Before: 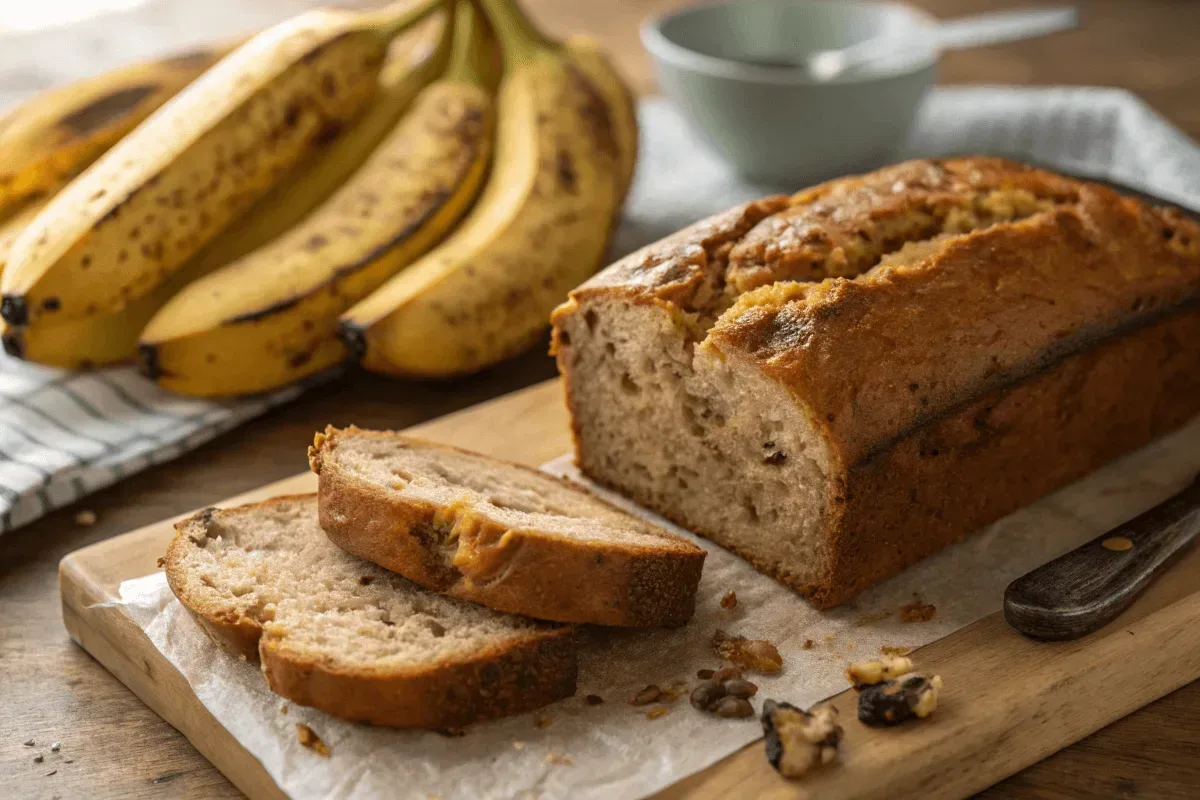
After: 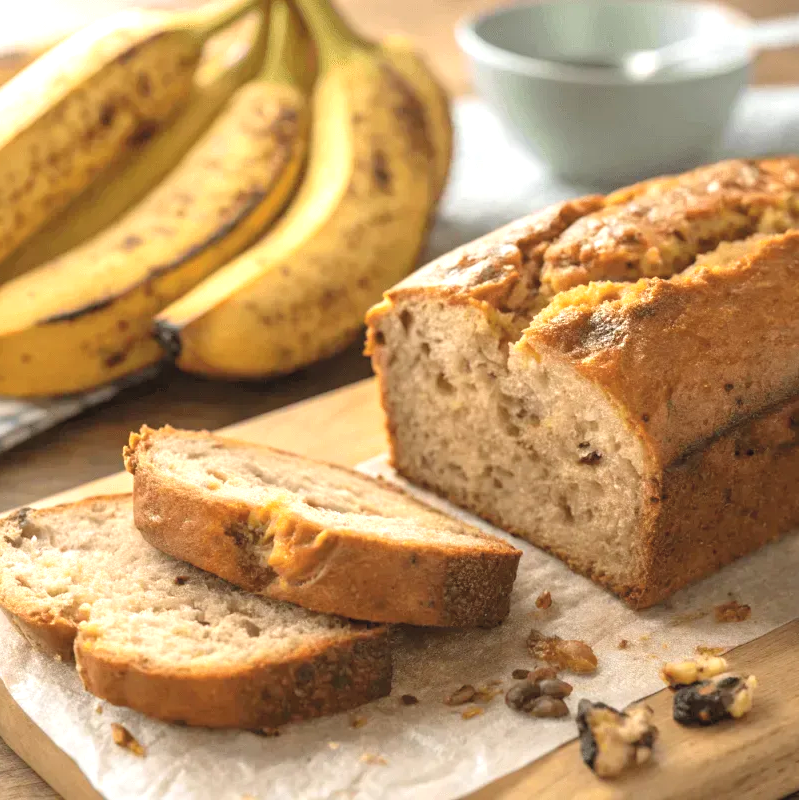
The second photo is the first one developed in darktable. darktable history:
contrast brightness saturation: brightness 0.15
exposure: black level correction 0, exposure 0.7 EV, compensate exposure bias true, compensate highlight preservation false
crop: left 15.419%, right 17.914%
